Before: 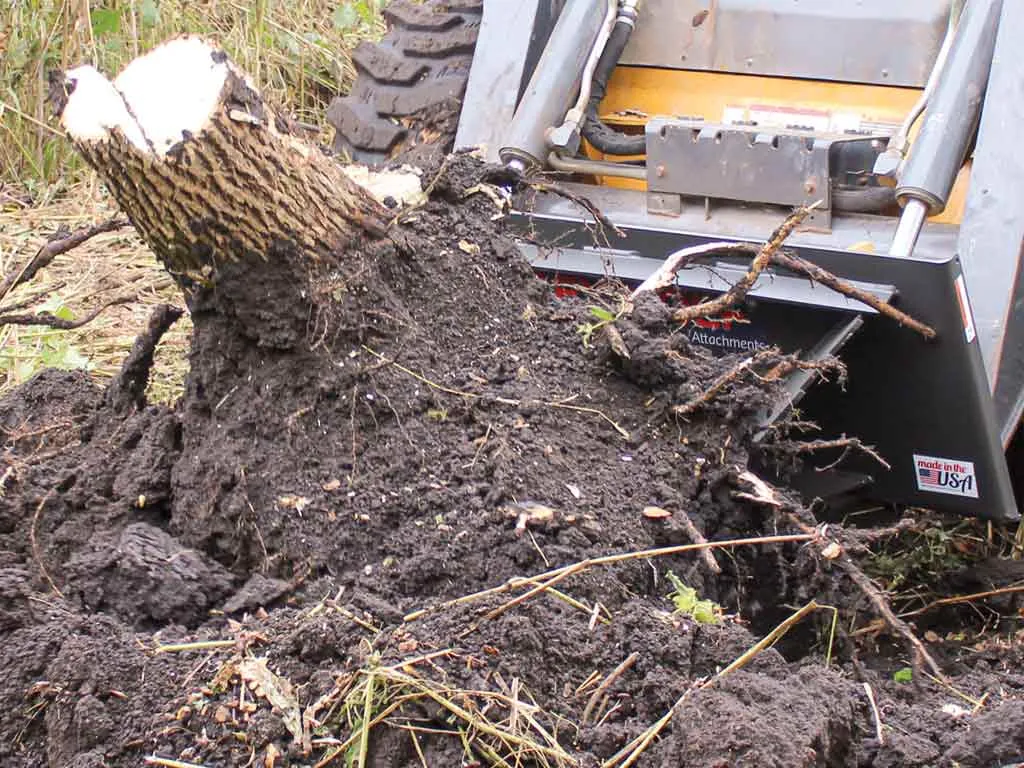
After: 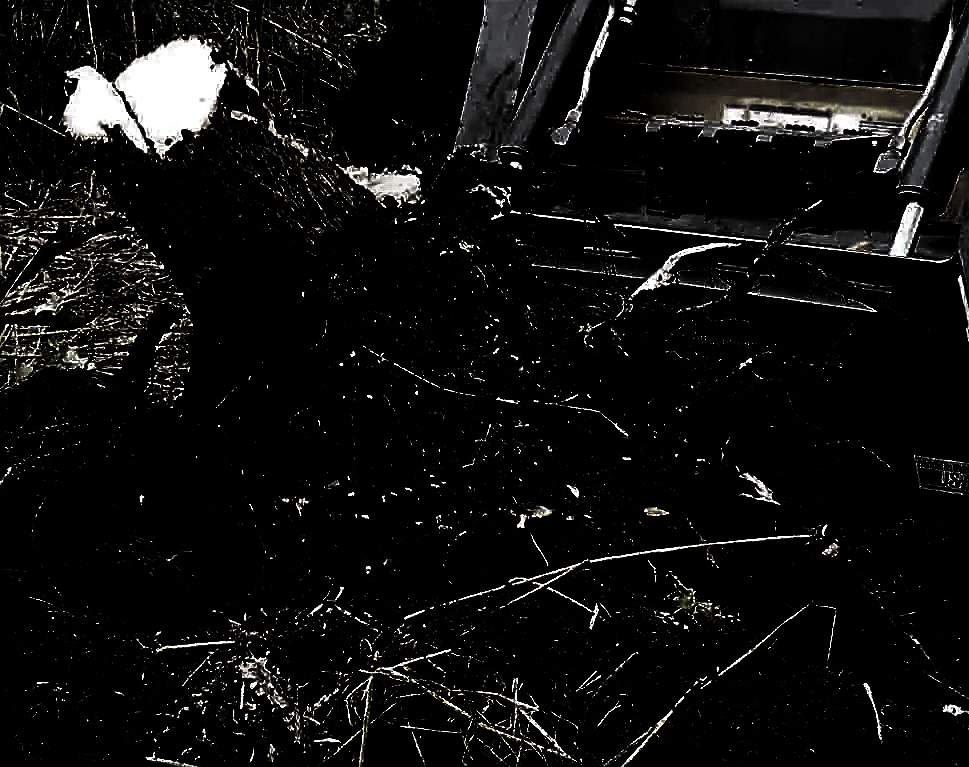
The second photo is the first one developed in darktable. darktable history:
sharpen: on, module defaults
crop and rotate: left 0%, right 5.315%
levels: levels [0.721, 0.937, 0.997]
